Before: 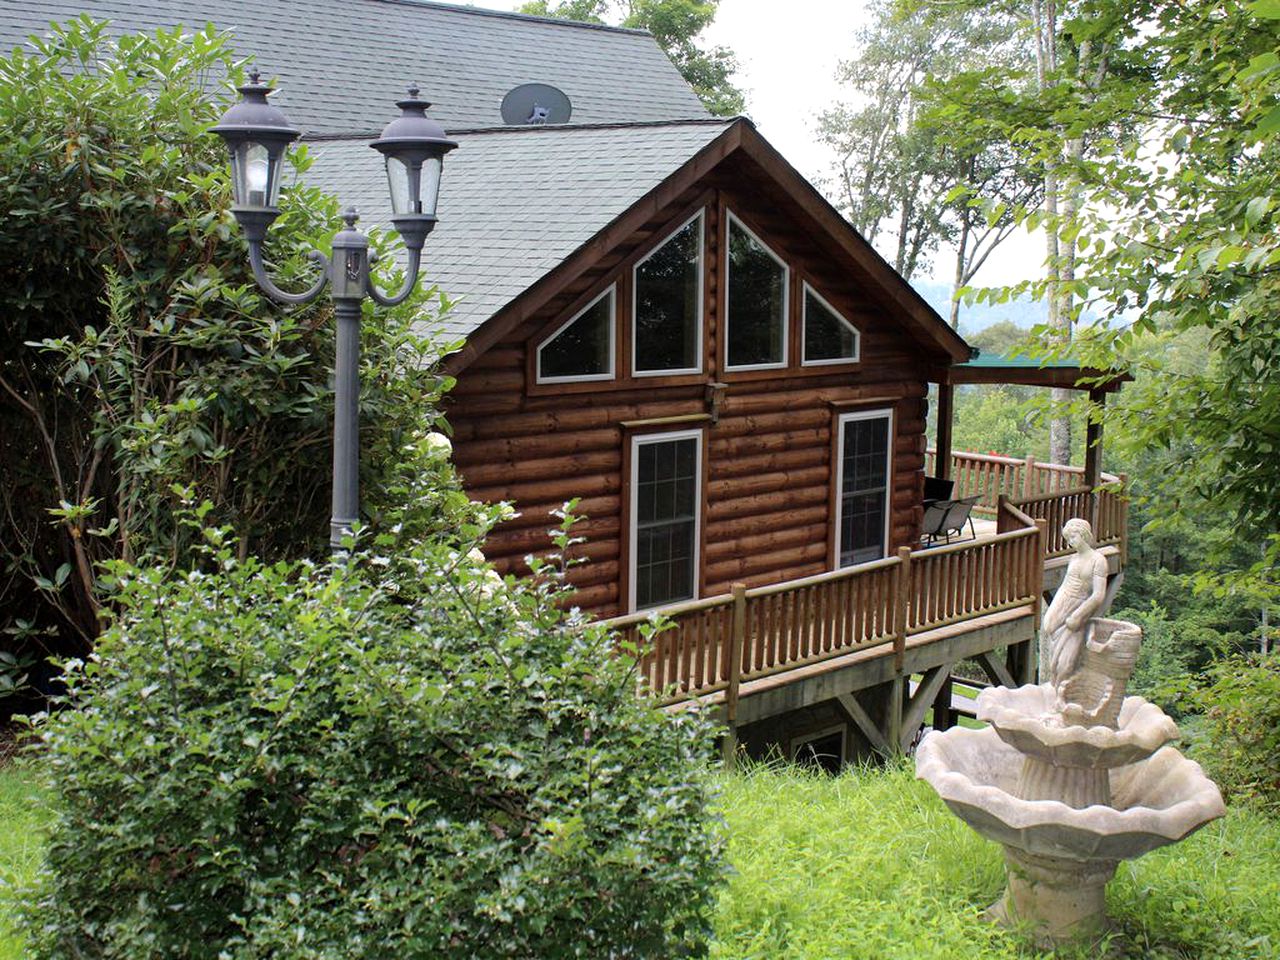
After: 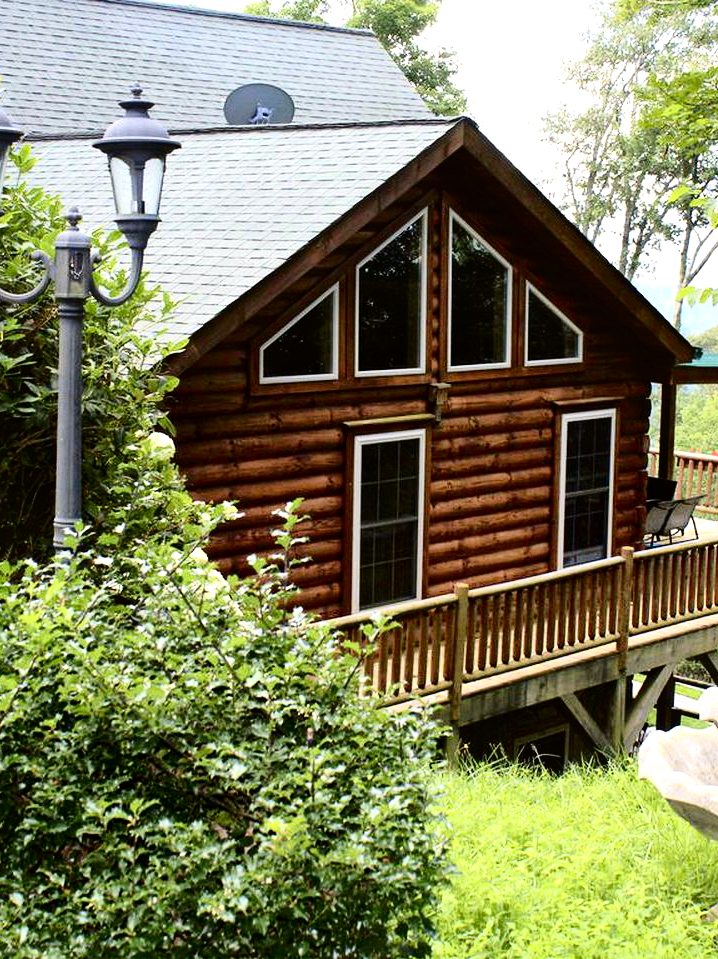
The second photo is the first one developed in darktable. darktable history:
color balance rgb: perceptual saturation grading › global saturation 20%, perceptual saturation grading › highlights -25.367%, perceptual saturation grading › shadows 24.211%
tone curve: curves: ch0 [(0, 0.021) (0.049, 0.044) (0.152, 0.14) (0.328, 0.377) (0.473, 0.543) (0.641, 0.705) (0.85, 0.894) (1, 0.969)]; ch1 [(0, 0) (0.302, 0.331) (0.433, 0.432) (0.472, 0.47) (0.502, 0.503) (0.527, 0.521) (0.564, 0.58) (0.614, 0.626) (0.677, 0.701) (0.859, 0.885) (1, 1)]; ch2 [(0, 0) (0.33, 0.301) (0.447, 0.44) (0.487, 0.496) (0.502, 0.516) (0.535, 0.563) (0.565, 0.593) (0.608, 0.638) (1, 1)], color space Lab, independent channels, preserve colors none
crop: left 21.698%, right 22.162%, bottom 0.003%
local contrast: mode bilateral grid, contrast 20, coarseness 49, detail 140%, midtone range 0.2
tone equalizer: -8 EV -0.781 EV, -7 EV -0.673 EV, -6 EV -0.621 EV, -5 EV -0.422 EV, -3 EV 0.371 EV, -2 EV 0.6 EV, -1 EV 0.688 EV, +0 EV 0.748 EV, edges refinement/feathering 500, mask exposure compensation -1.57 EV, preserve details no
